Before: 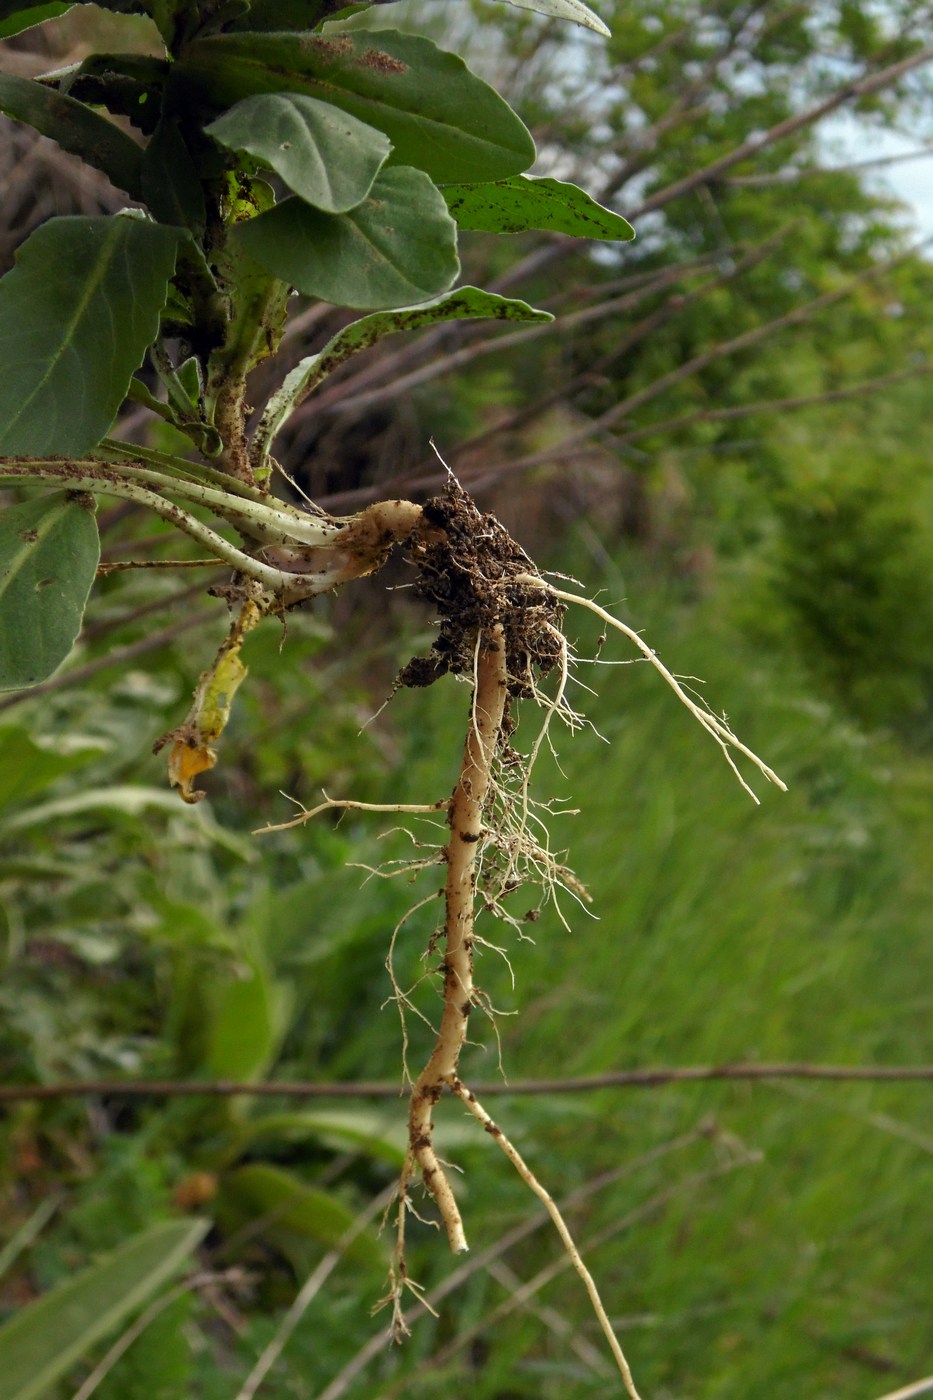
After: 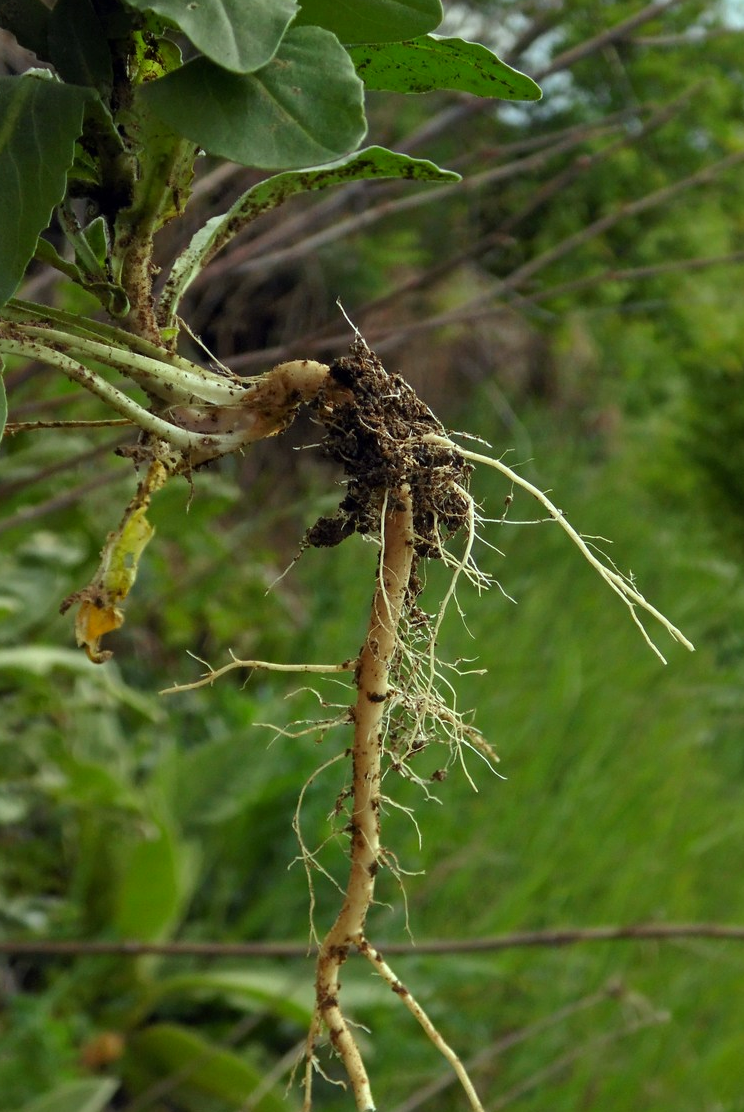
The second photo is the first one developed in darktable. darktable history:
shadows and highlights: shadows 20.59, highlights -20.09, soften with gaussian
crop and rotate: left 10.17%, top 10.006%, right 10.073%, bottom 10.562%
color correction: highlights a* -8.65, highlights b* 3.54
